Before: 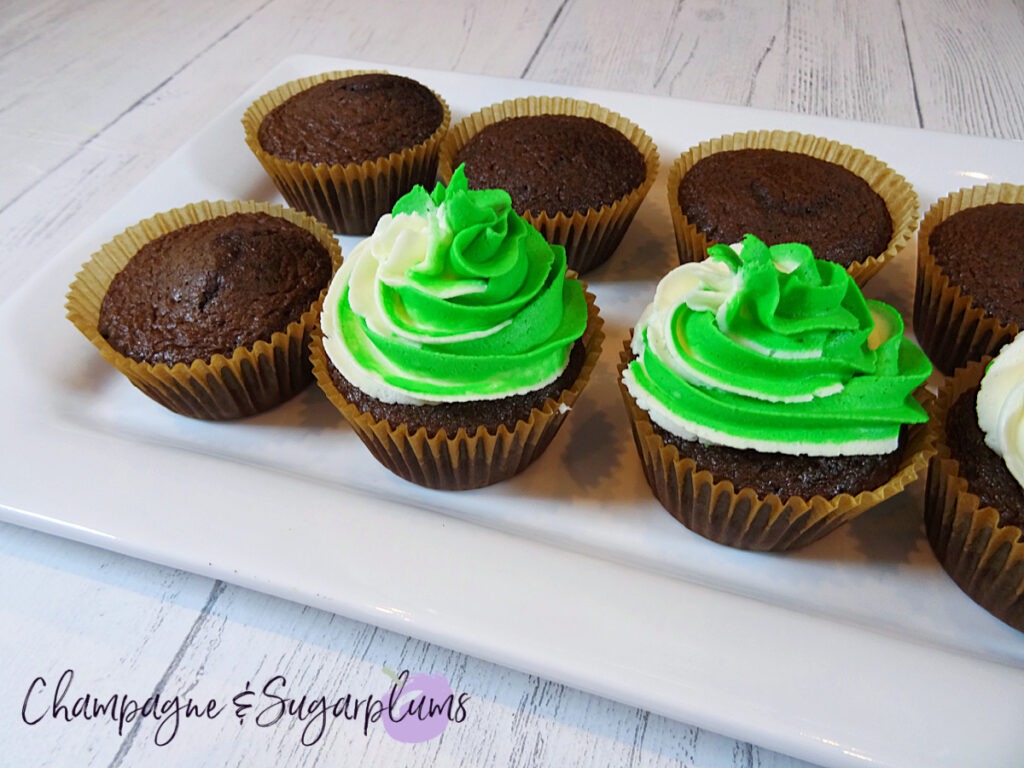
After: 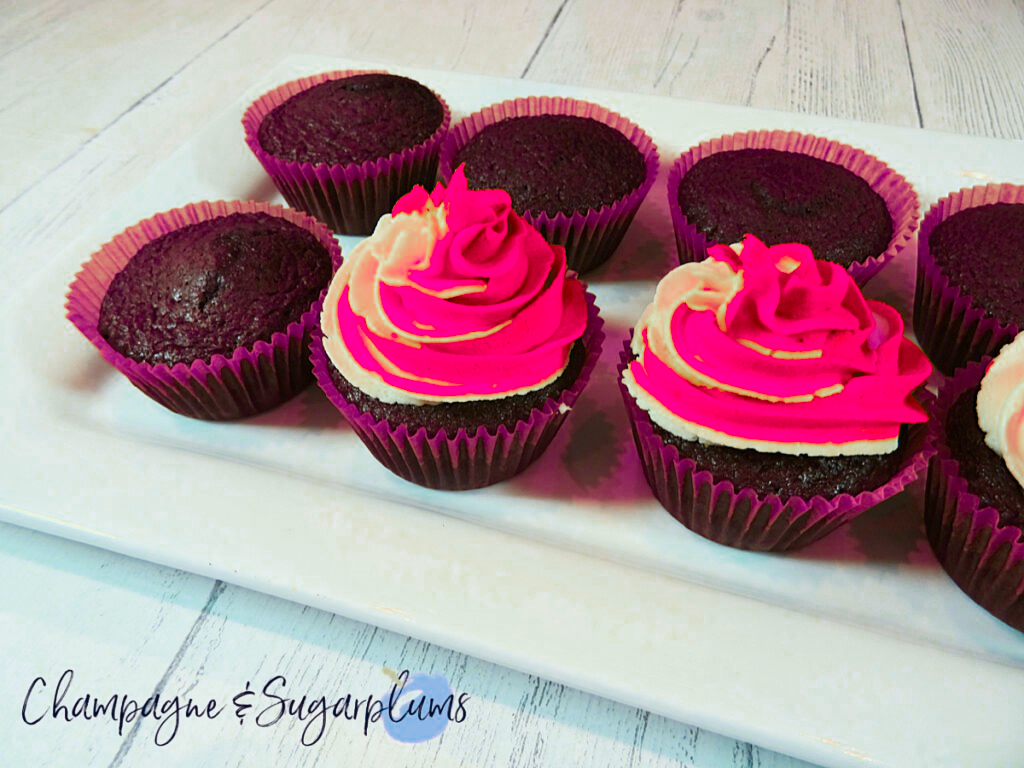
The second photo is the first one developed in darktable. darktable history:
contrast brightness saturation: contrast 0.239, brightness 0.09
tone equalizer: on, module defaults
color correction: highlights a* -4.74, highlights b* 5.06, saturation 0.964
color zones: curves: ch0 [(0.826, 0.353)]; ch1 [(0.242, 0.647) (0.889, 0.342)]; ch2 [(0.246, 0.089) (0.969, 0.068)]
